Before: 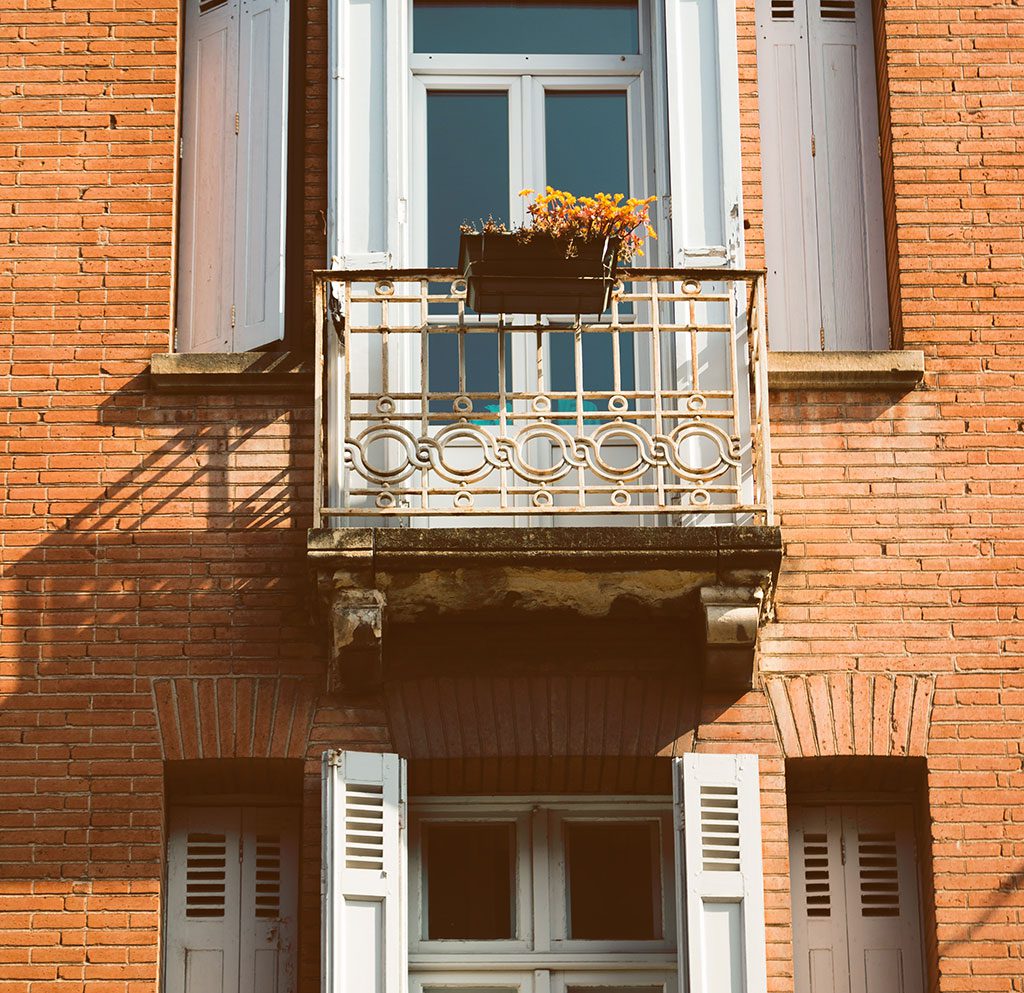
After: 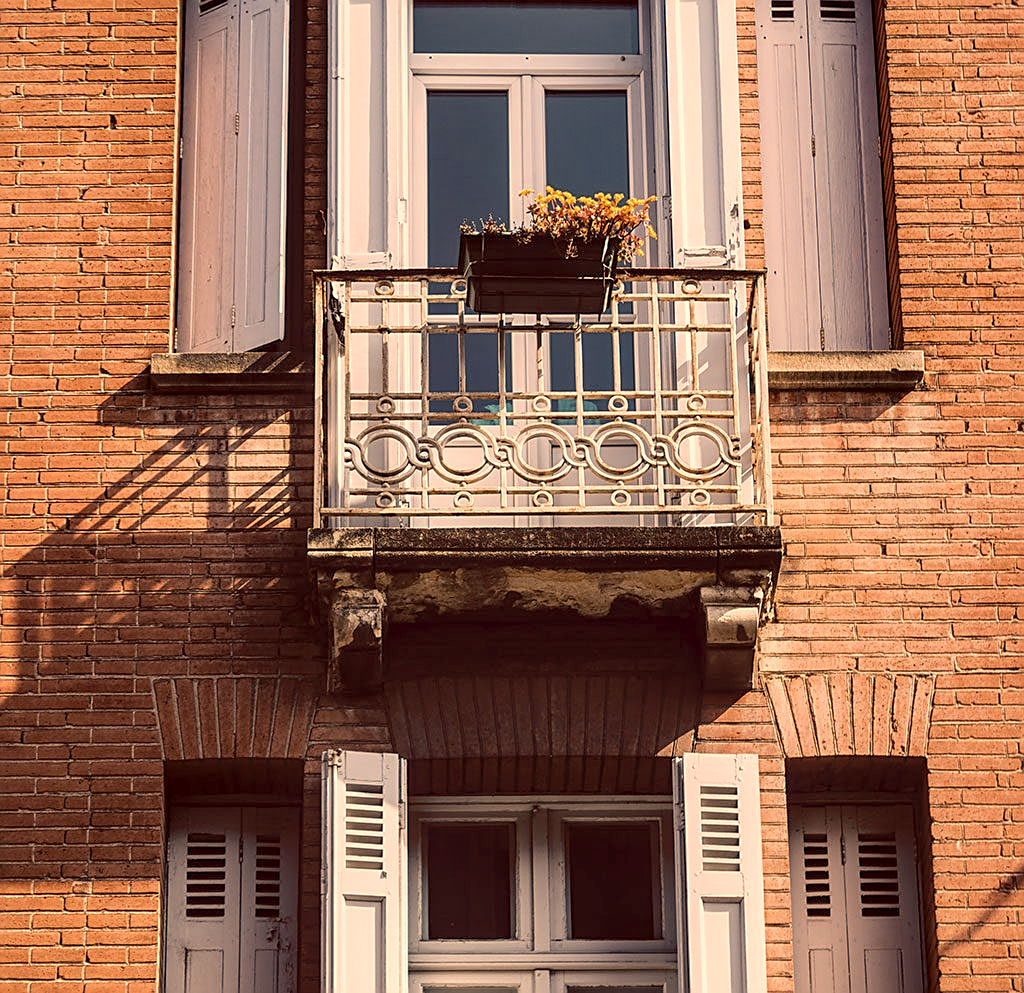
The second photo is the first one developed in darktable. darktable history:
local contrast: detail 150%
sharpen: on, module defaults
color correction: highlights a* 19.61, highlights b* 26.94, shadows a* 3.5, shadows b* -16.54, saturation 0.736
exposure: black level correction 0.009, exposure -0.163 EV, compensate highlight preservation false
